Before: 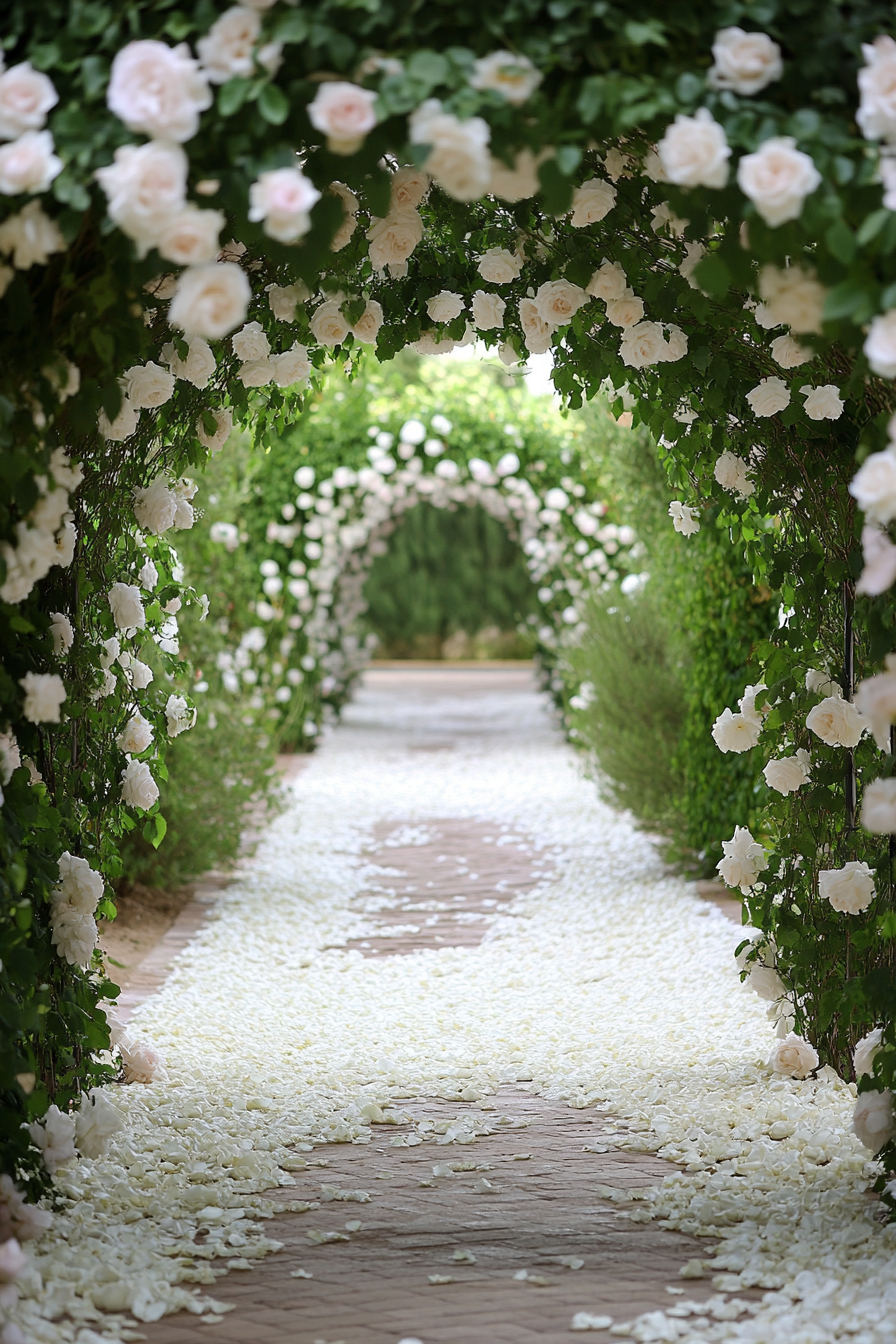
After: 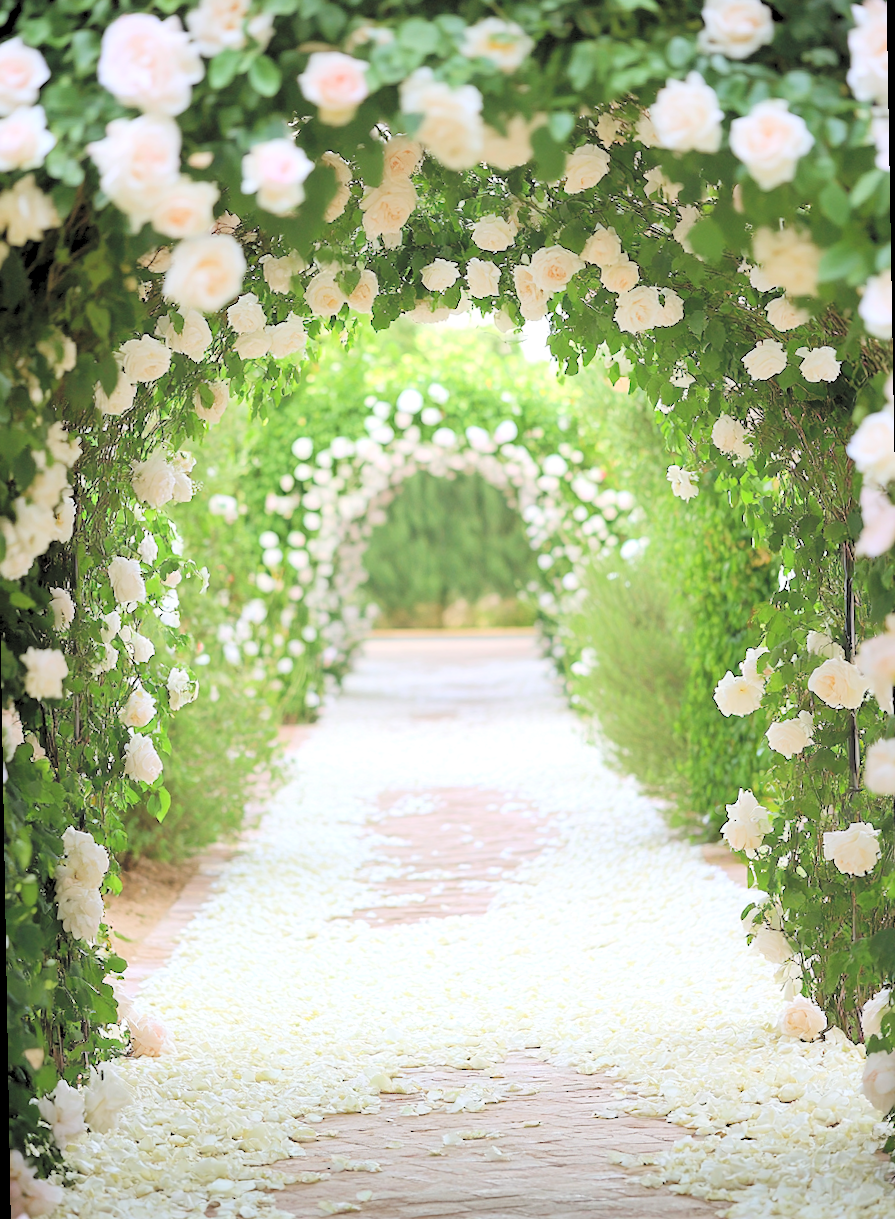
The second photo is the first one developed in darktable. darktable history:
contrast brightness saturation: contrast 0.1, brightness 0.3, saturation 0.14
crop: top 0.448%, right 0.264%, bottom 5.045%
levels: levels [0.072, 0.414, 0.976]
rotate and perspective: rotation -1°, crop left 0.011, crop right 0.989, crop top 0.025, crop bottom 0.975
